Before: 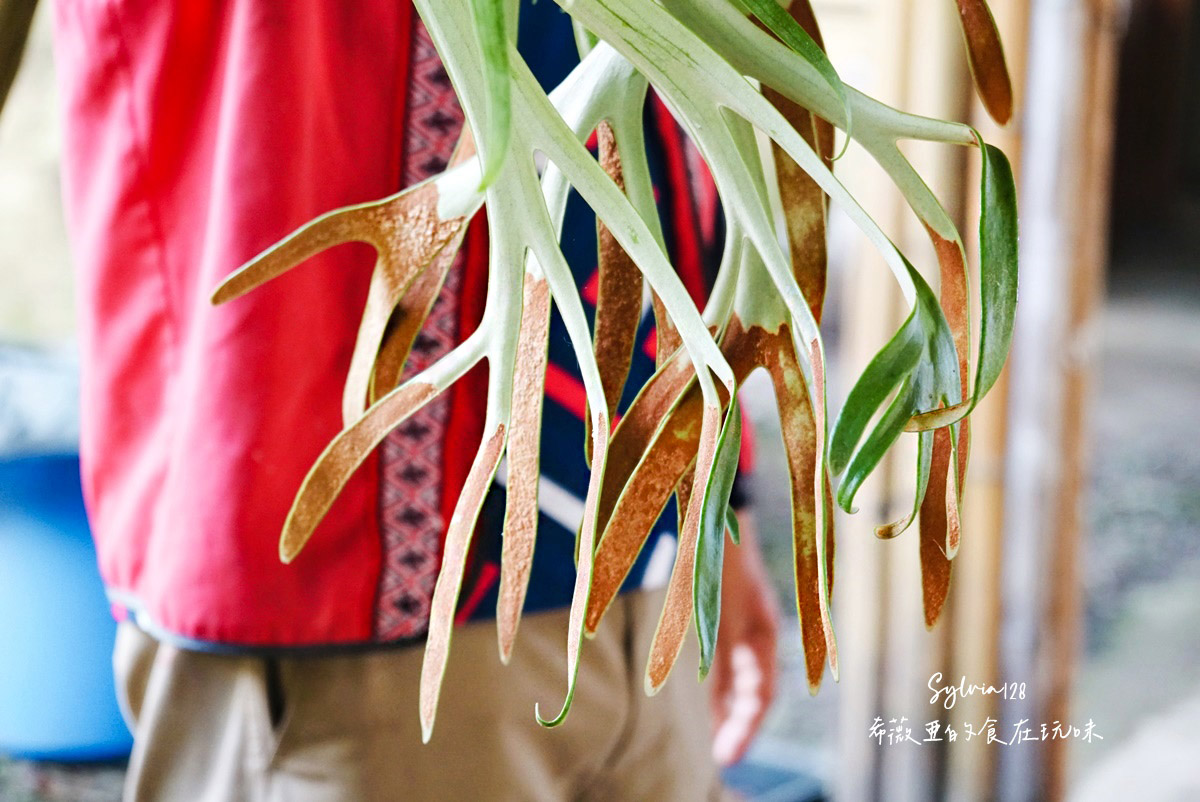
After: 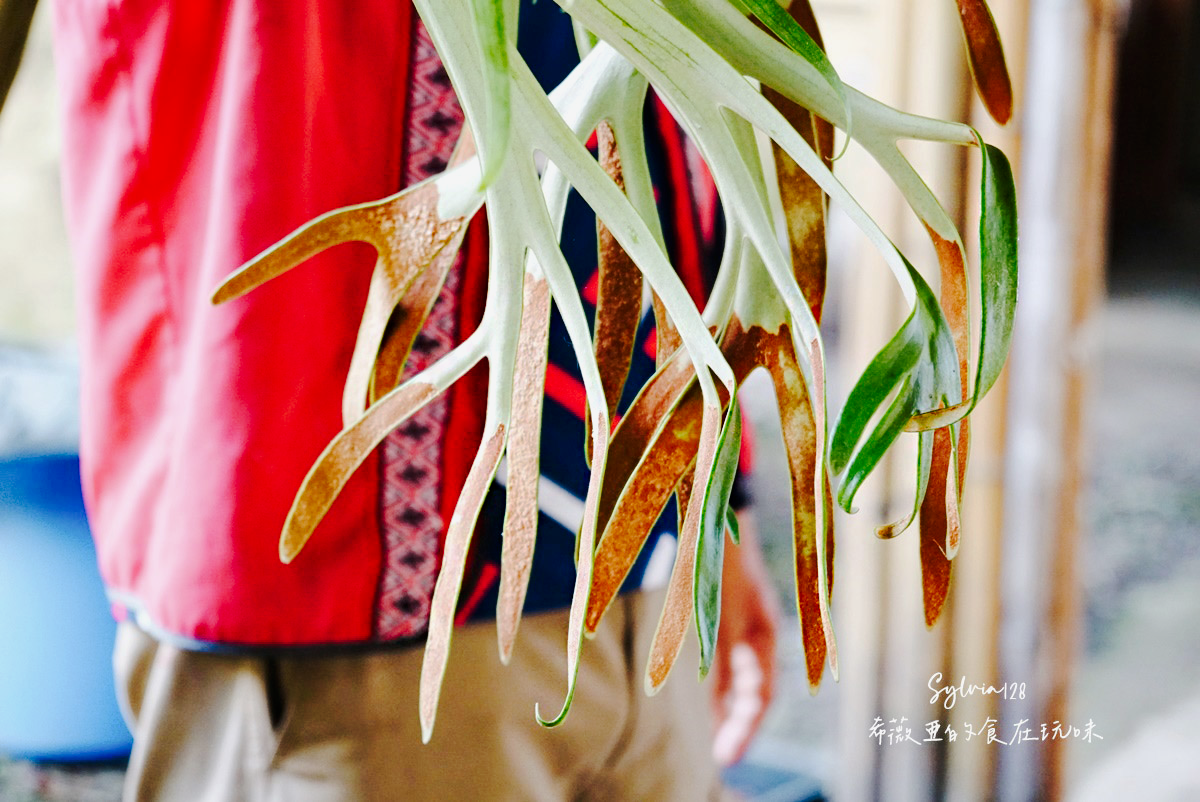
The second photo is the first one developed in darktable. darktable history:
tone curve: curves: ch0 [(0, 0) (0.058, 0.022) (0.265, 0.208) (0.41, 0.417) (0.485, 0.524) (0.638, 0.673) (0.845, 0.828) (0.994, 0.964)]; ch1 [(0, 0) (0.136, 0.146) (0.317, 0.34) (0.382, 0.408) (0.469, 0.482) (0.498, 0.497) (0.557, 0.573) (0.644, 0.643) (0.725, 0.765) (1, 1)]; ch2 [(0, 0) (0.352, 0.403) (0.45, 0.469) (0.502, 0.504) (0.54, 0.524) (0.592, 0.566) (0.638, 0.599) (1, 1)], preserve colors none
